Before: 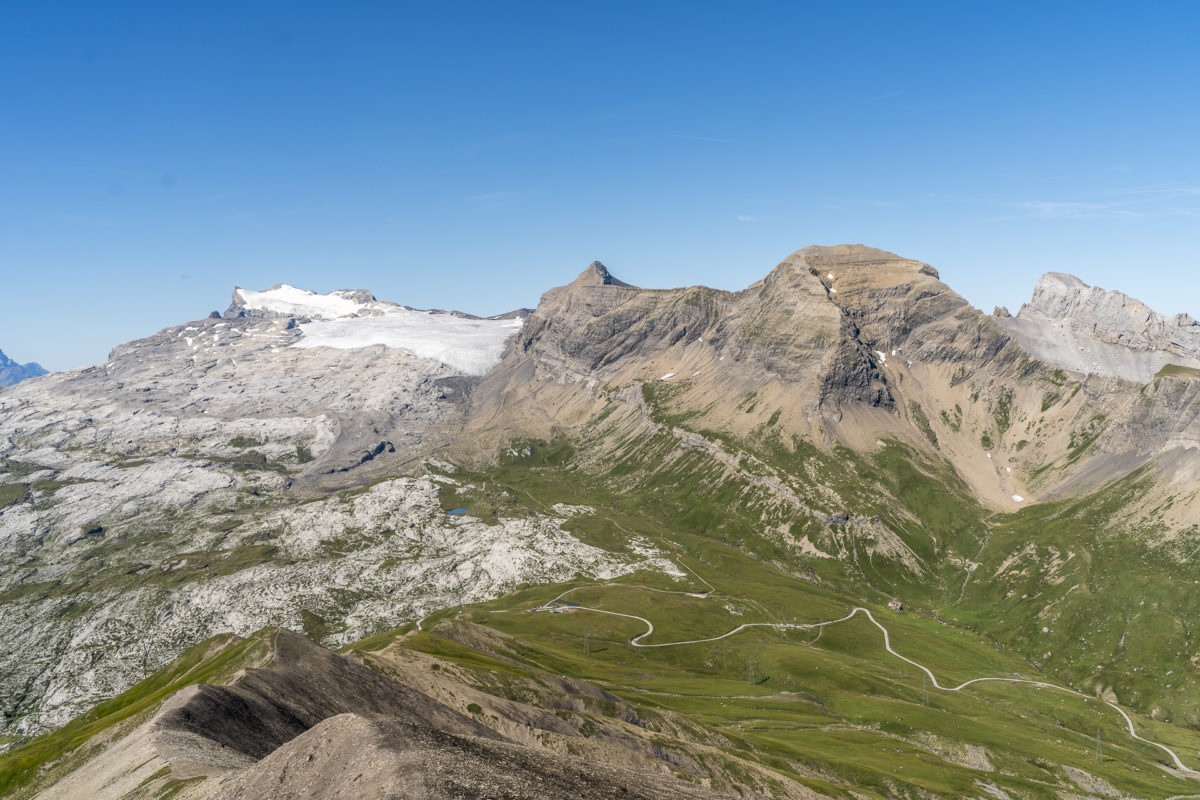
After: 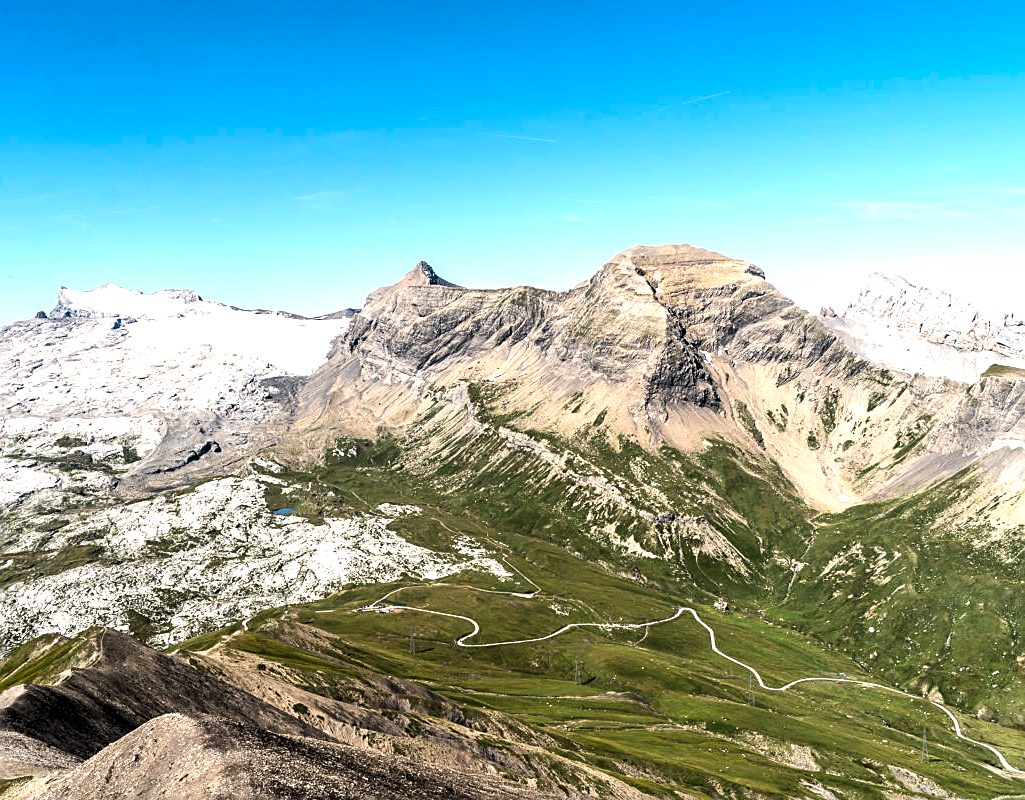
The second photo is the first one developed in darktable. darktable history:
crop and rotate: left 14.58%
sharpen: on, module defaults
levels: levels [0.052, 0.496, 0.908]
tone equalizer: -8 EV -0.714 EV, -7 EV -0.681 EV, -6 EV -0.632 EV, -5 EV -0.373 EV, -3 EV 0.395 EV, -2 EV 0.6 EV, -1 EV 0.693 EV, +0 EV 0.763 EV, edges refinement/feathering 500, mask exposure compensation -1.57 EV, preserve details no
